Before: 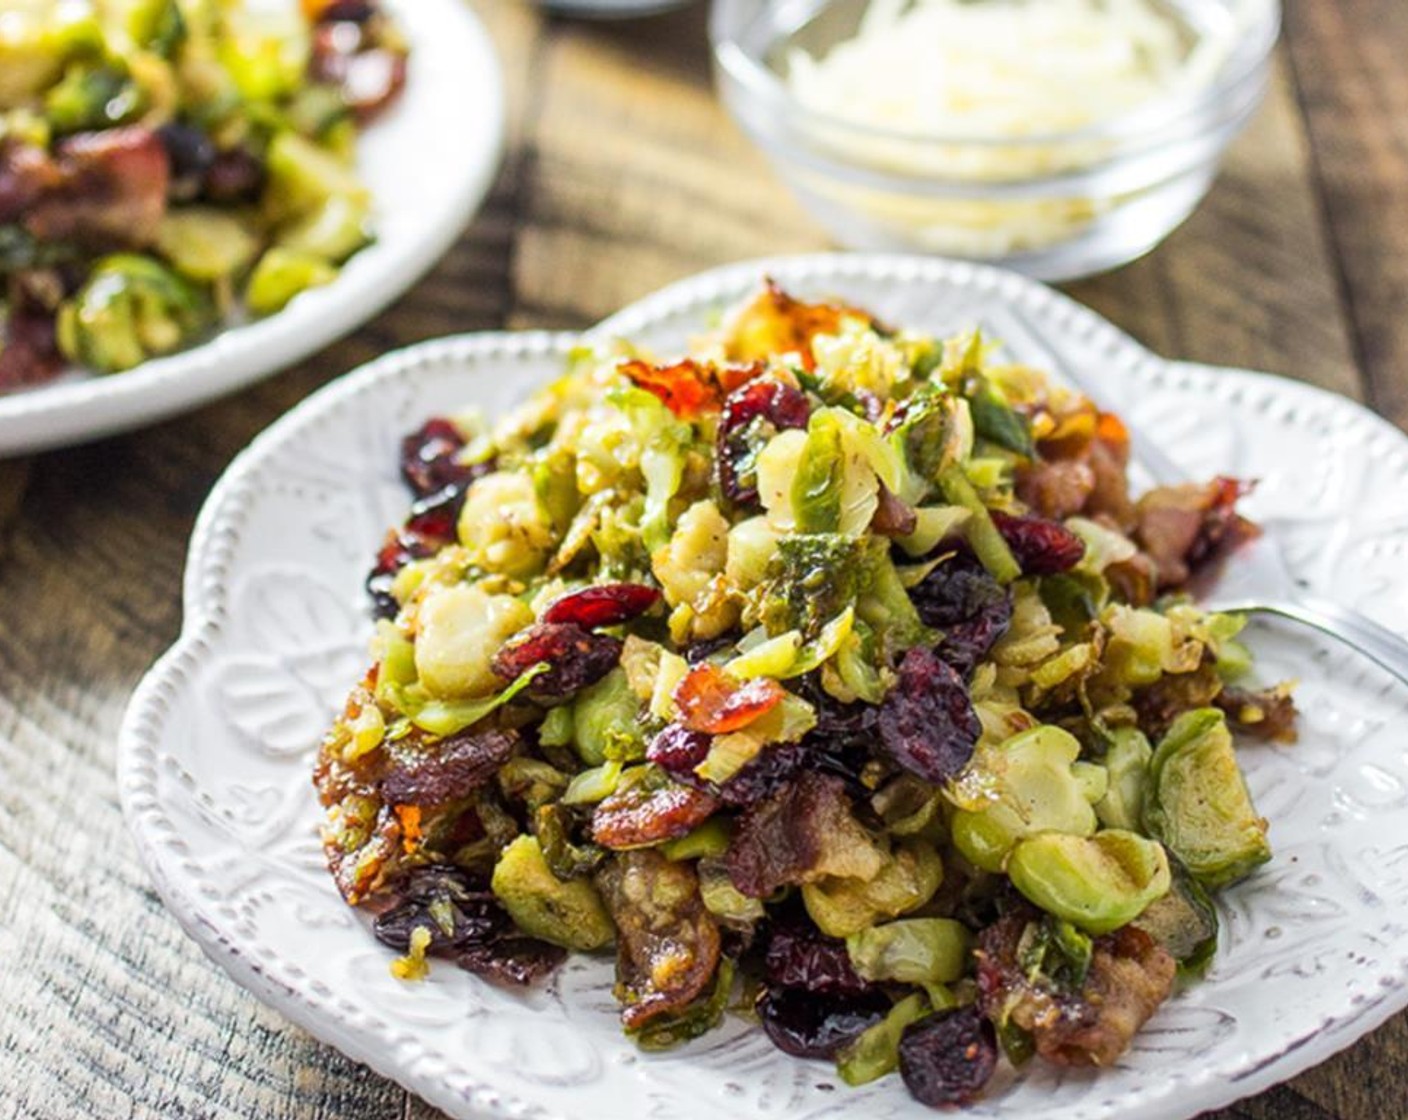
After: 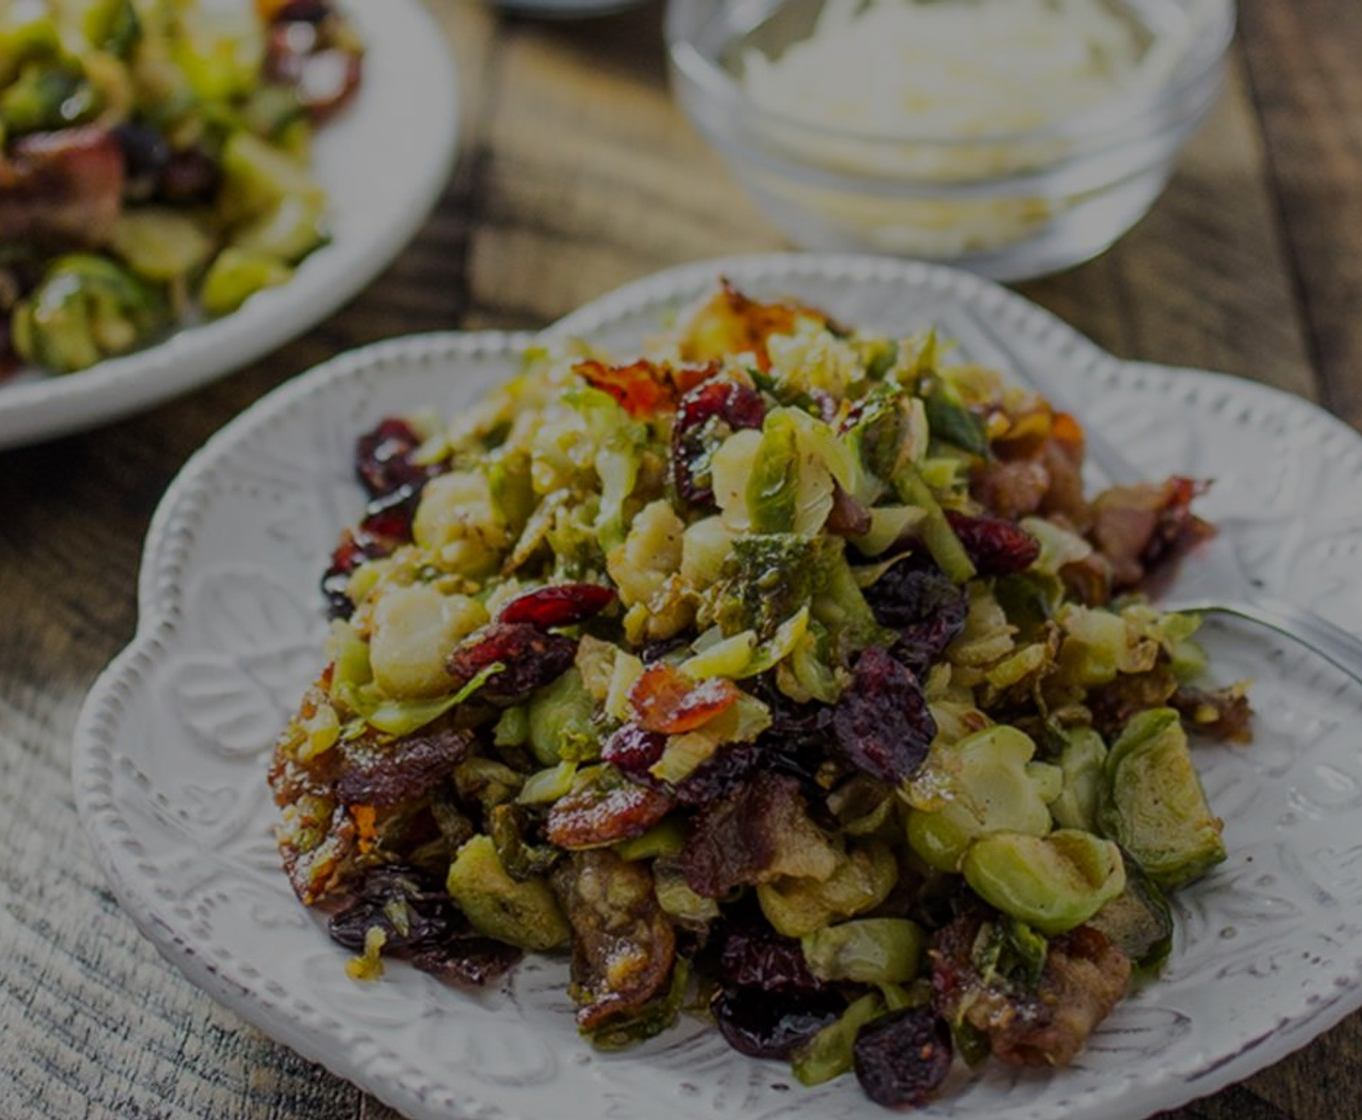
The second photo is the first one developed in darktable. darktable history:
exposure: exposure -1.546 EV, compensate highlight preservation false
crop and rotate: left 3.201%
